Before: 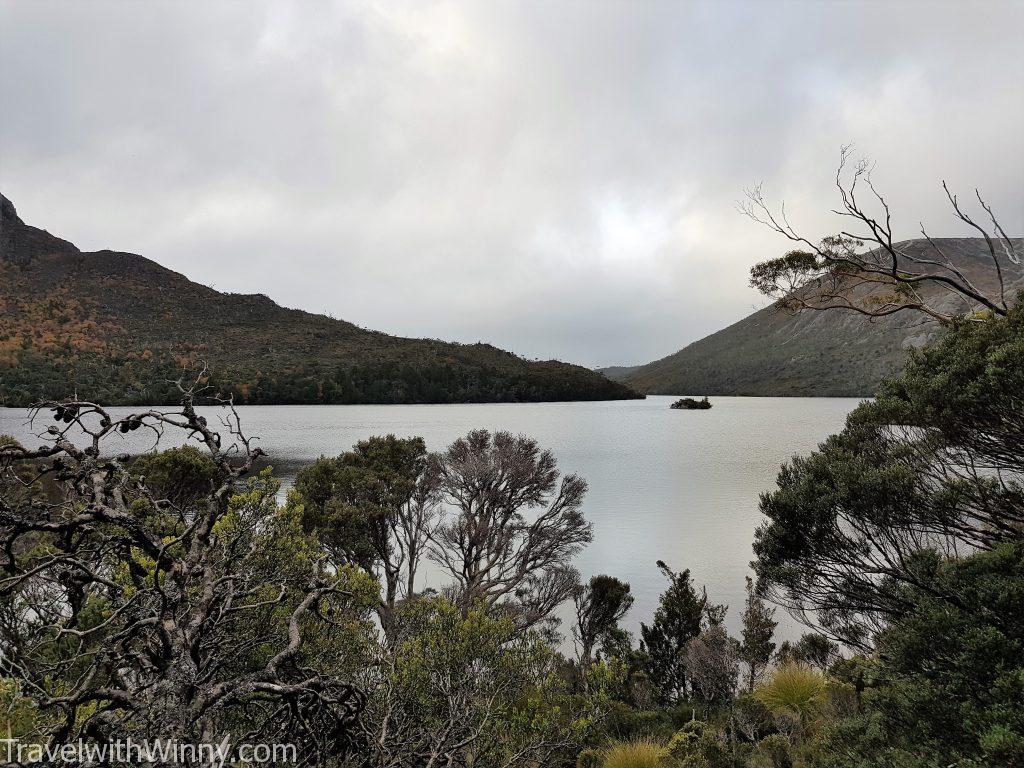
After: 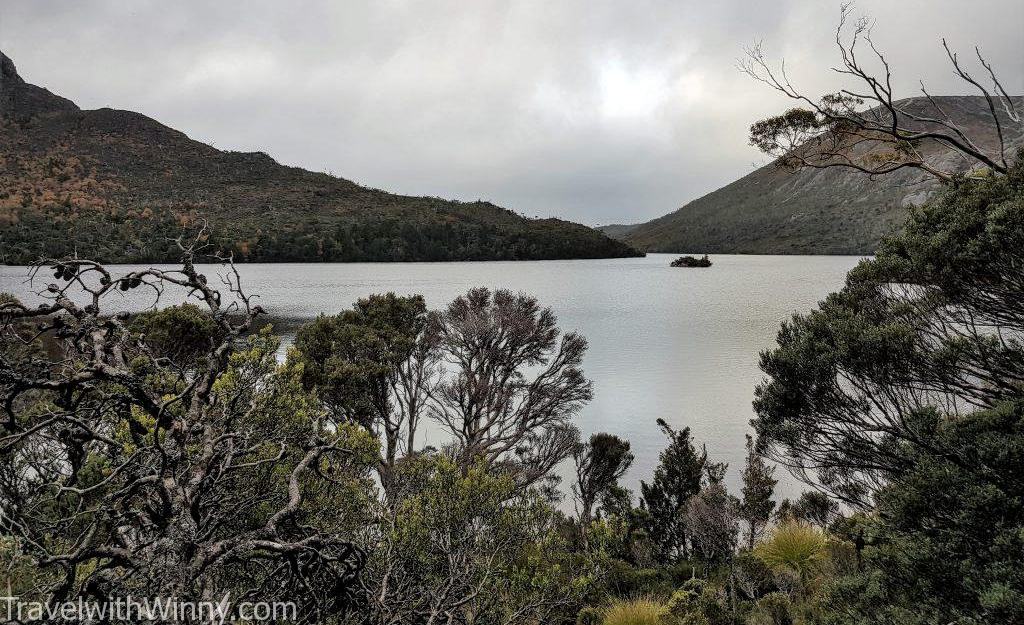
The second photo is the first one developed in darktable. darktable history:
local contrast: highlights 35%, detail 135%
crop and rotate: top 18.507%
vignetting: brightness -0.167
